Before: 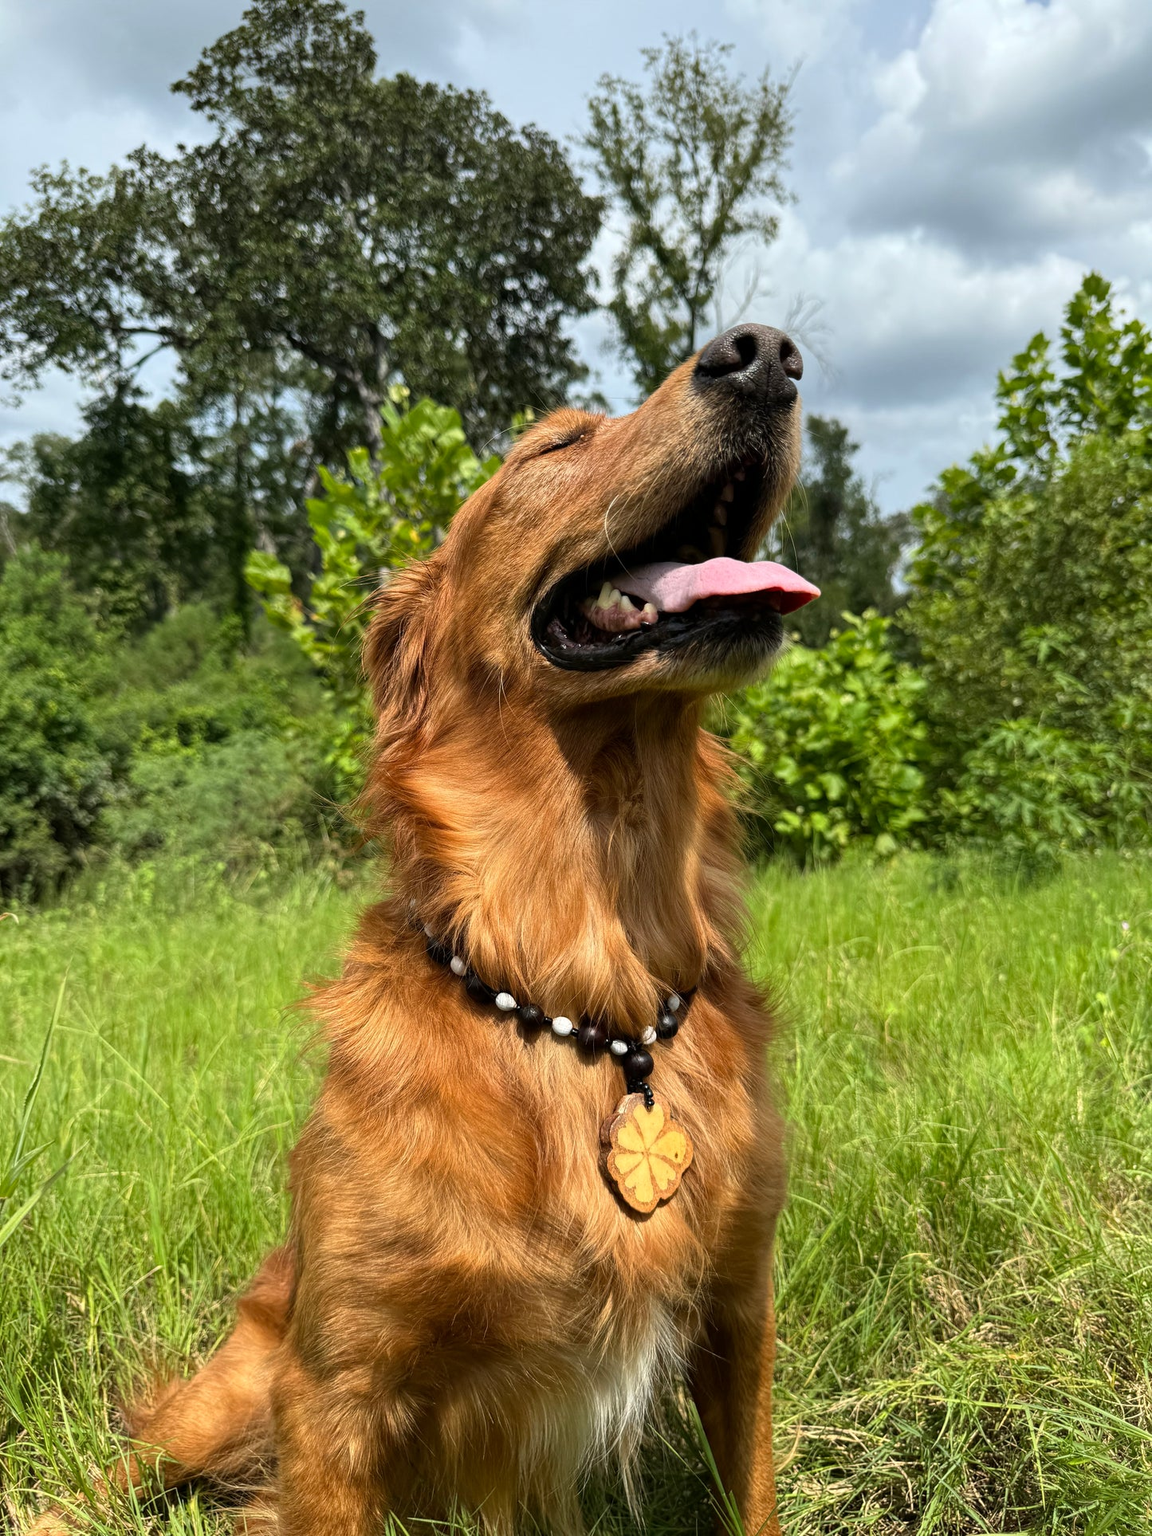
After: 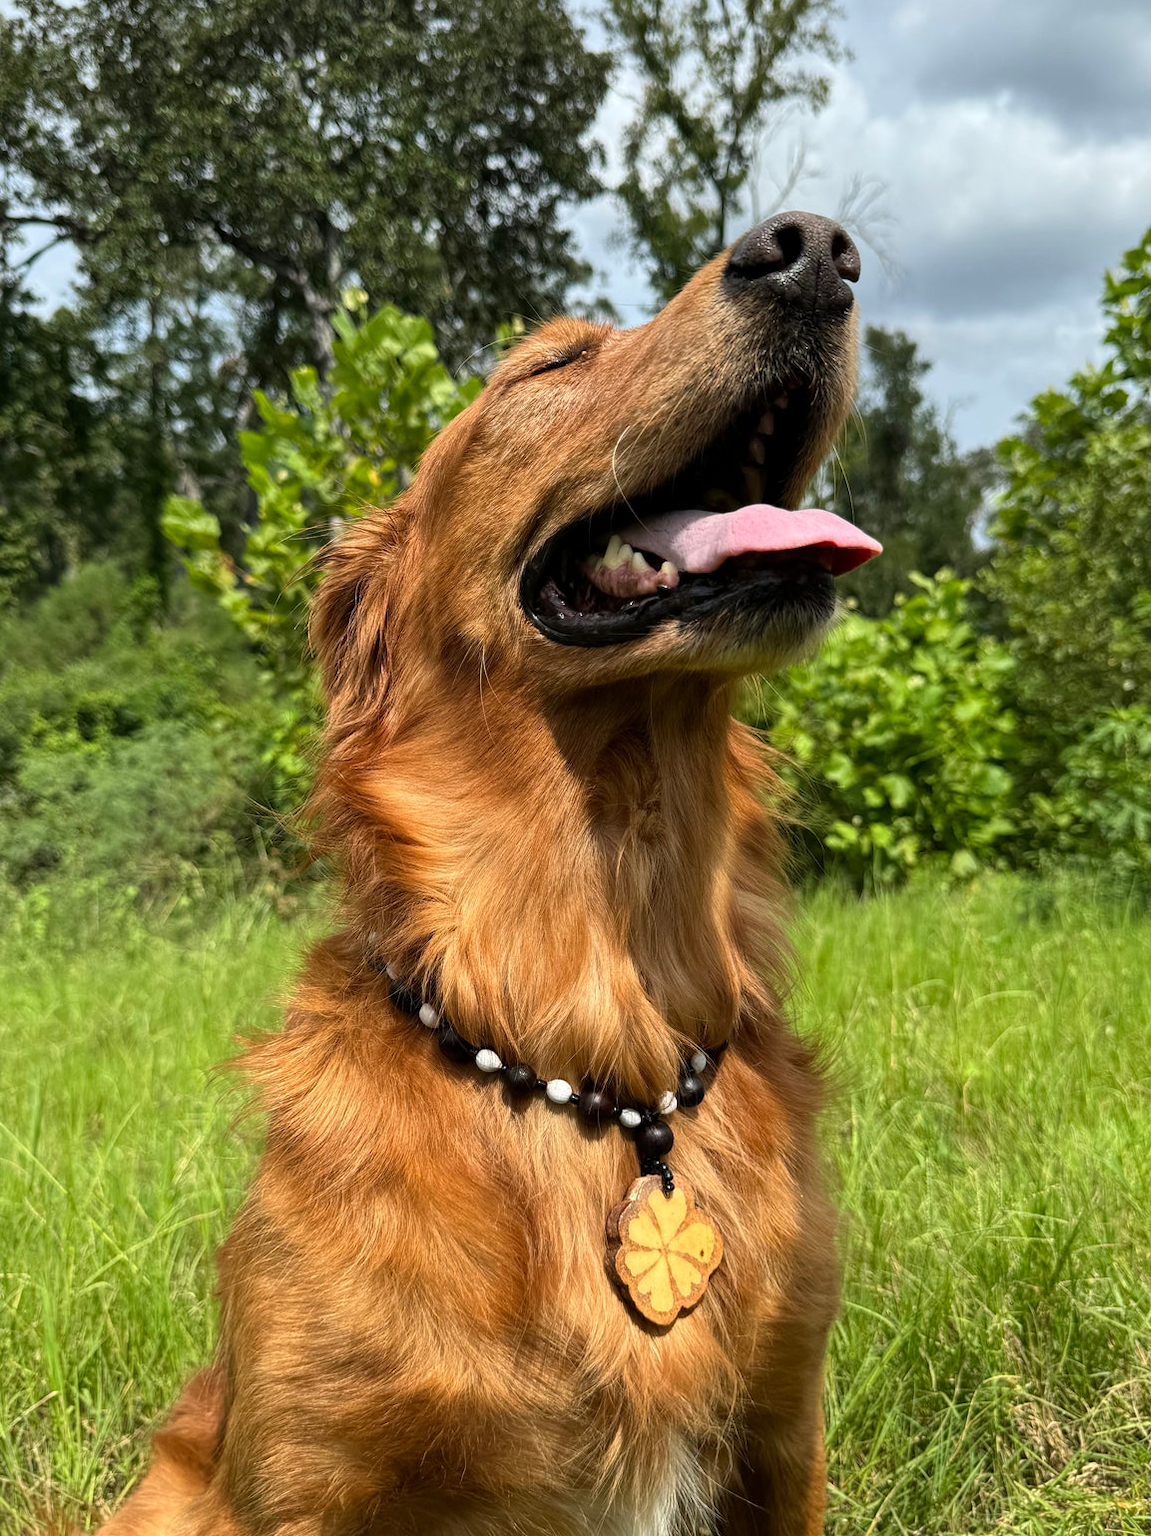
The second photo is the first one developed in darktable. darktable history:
local contrast: mode bilateral grid, contrast 15, coarseness 36, detail 105%, midtone range 0.2
crop and rotate: left 10.071%, top 10.071%, right 10.02%, bottom 10.02%
